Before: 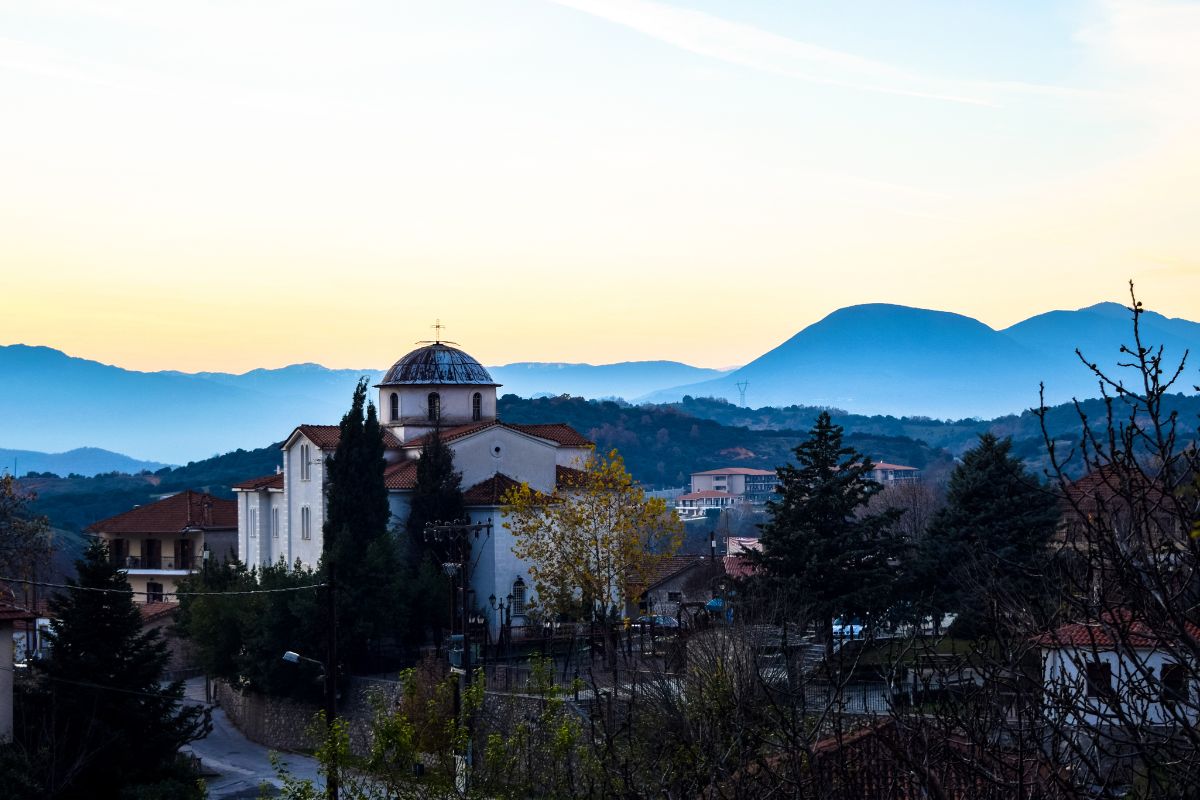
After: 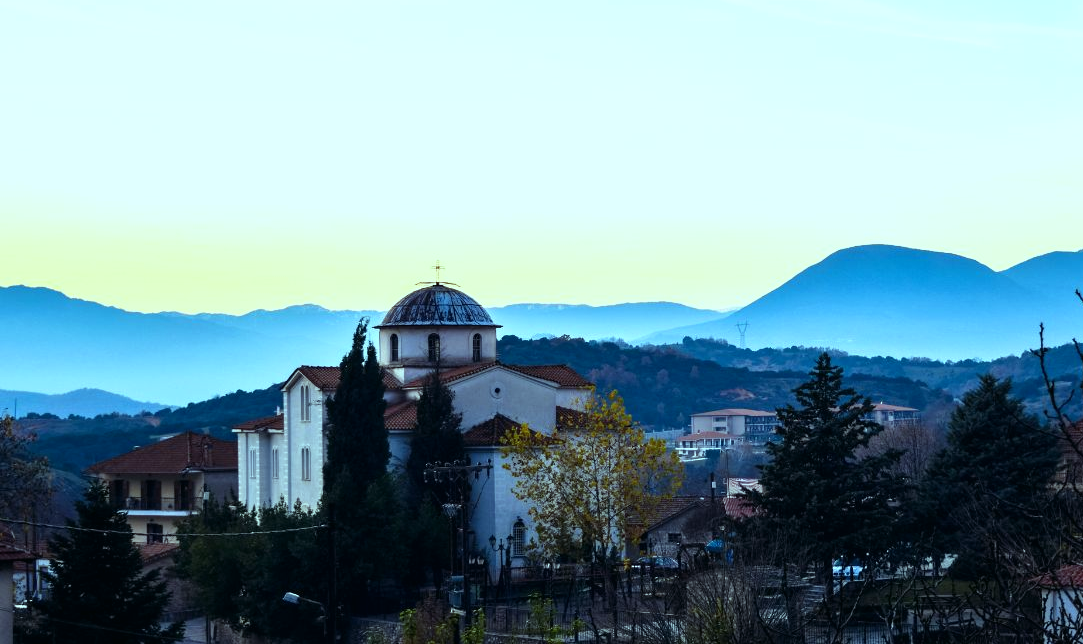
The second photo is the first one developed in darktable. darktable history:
crop: top 7.49%, right 9.717%, bottom 11.943%
color balance: mode lift, gamma, gain (sRGB), lift [0.997, 0.979, 1.021, 1.011], gamma [1, 1.084, 0.916, 0.998], gain [1, 0.87, 1.13, 1.101], contrast 4.55%, contrast fulcrum 38.24%, output saturation 104.09%
